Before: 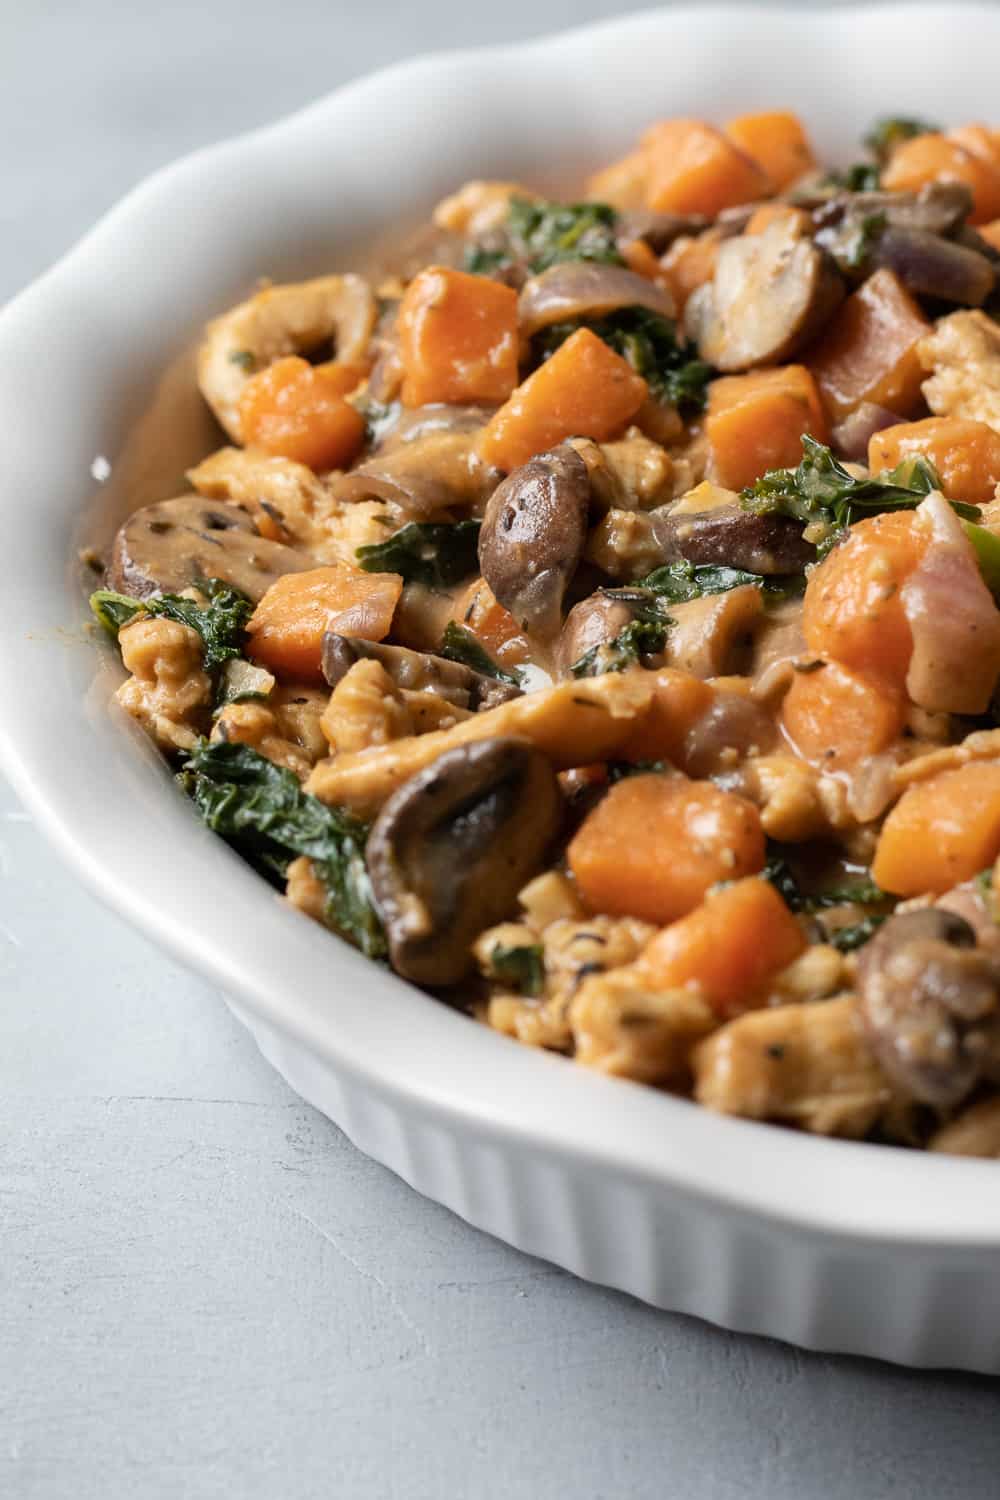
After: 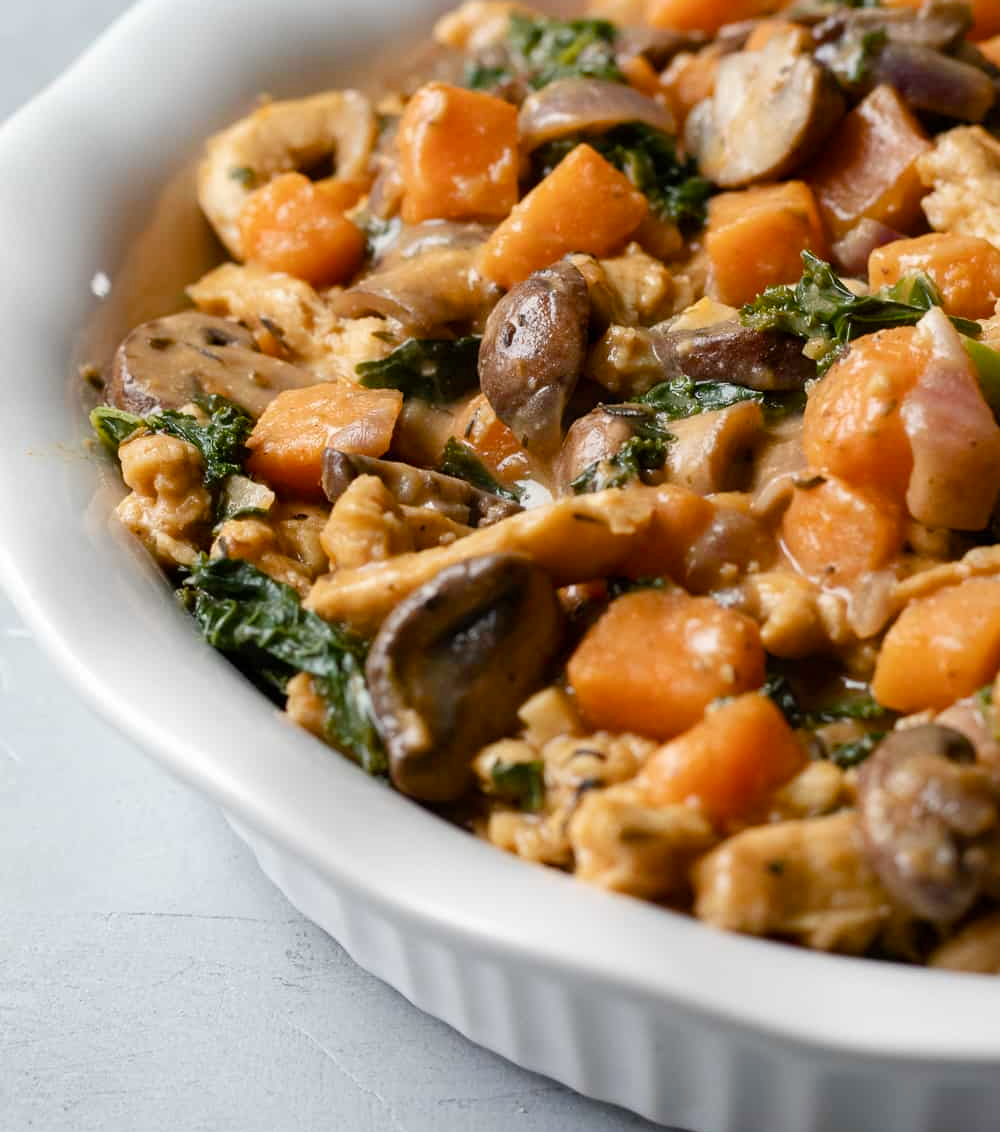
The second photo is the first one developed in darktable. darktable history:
crop and rotate: top 12.312%, bottom 12.179%
color balance rgb: perceptual saturation grading › global saturation 20%, perceptual saturation grading › highlights -25.724%, perceptual saturation grading › shadows 24.579%
